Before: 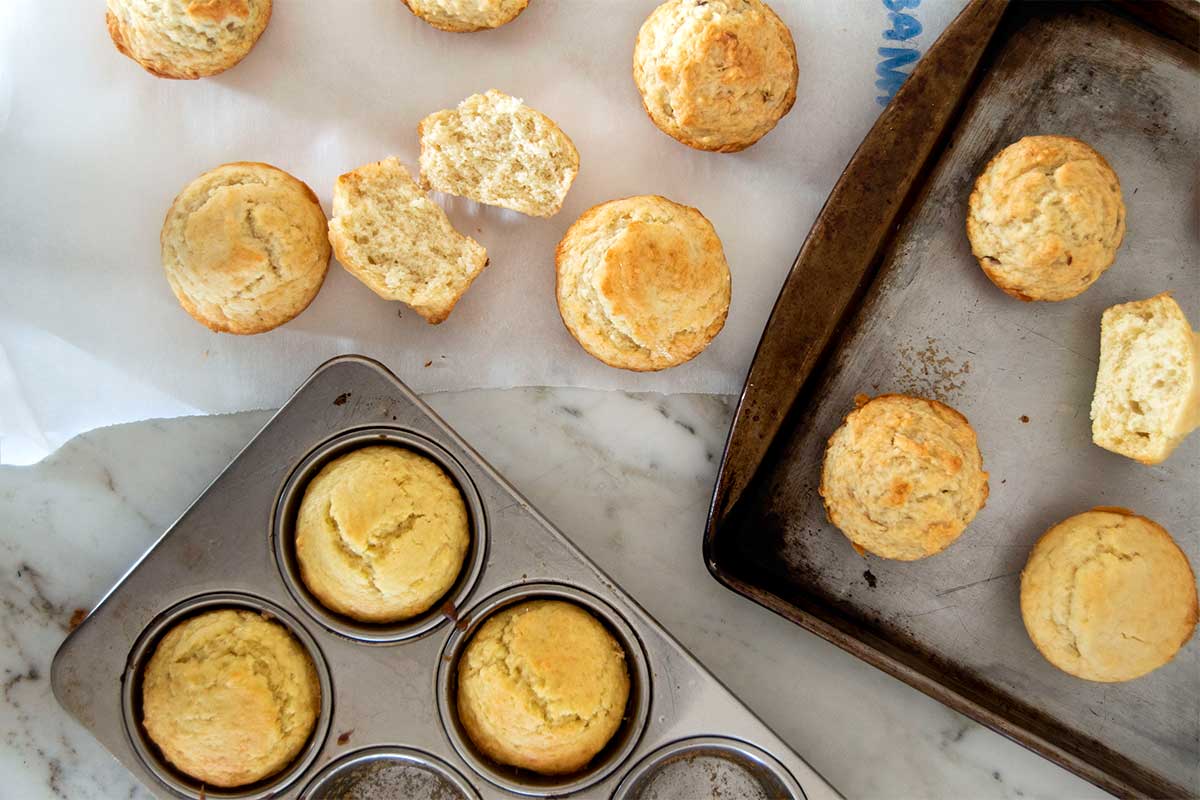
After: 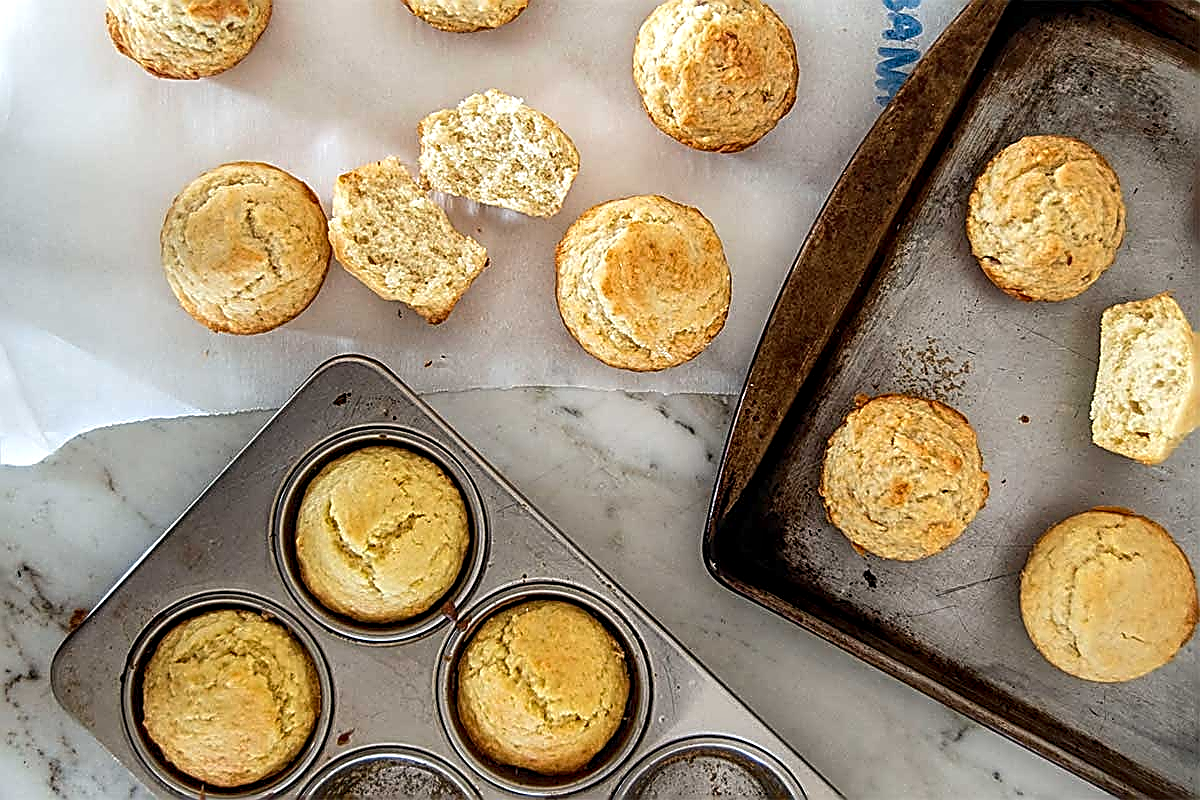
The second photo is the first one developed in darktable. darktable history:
shadows and highlights: shadows 61.74, white point adjustment 0.402, highlights -34.49, compress 84.13%
tone equalizer: on, module defaults
sharpen: amount 1.982
local contrast: highlights 26%, detail 130%
